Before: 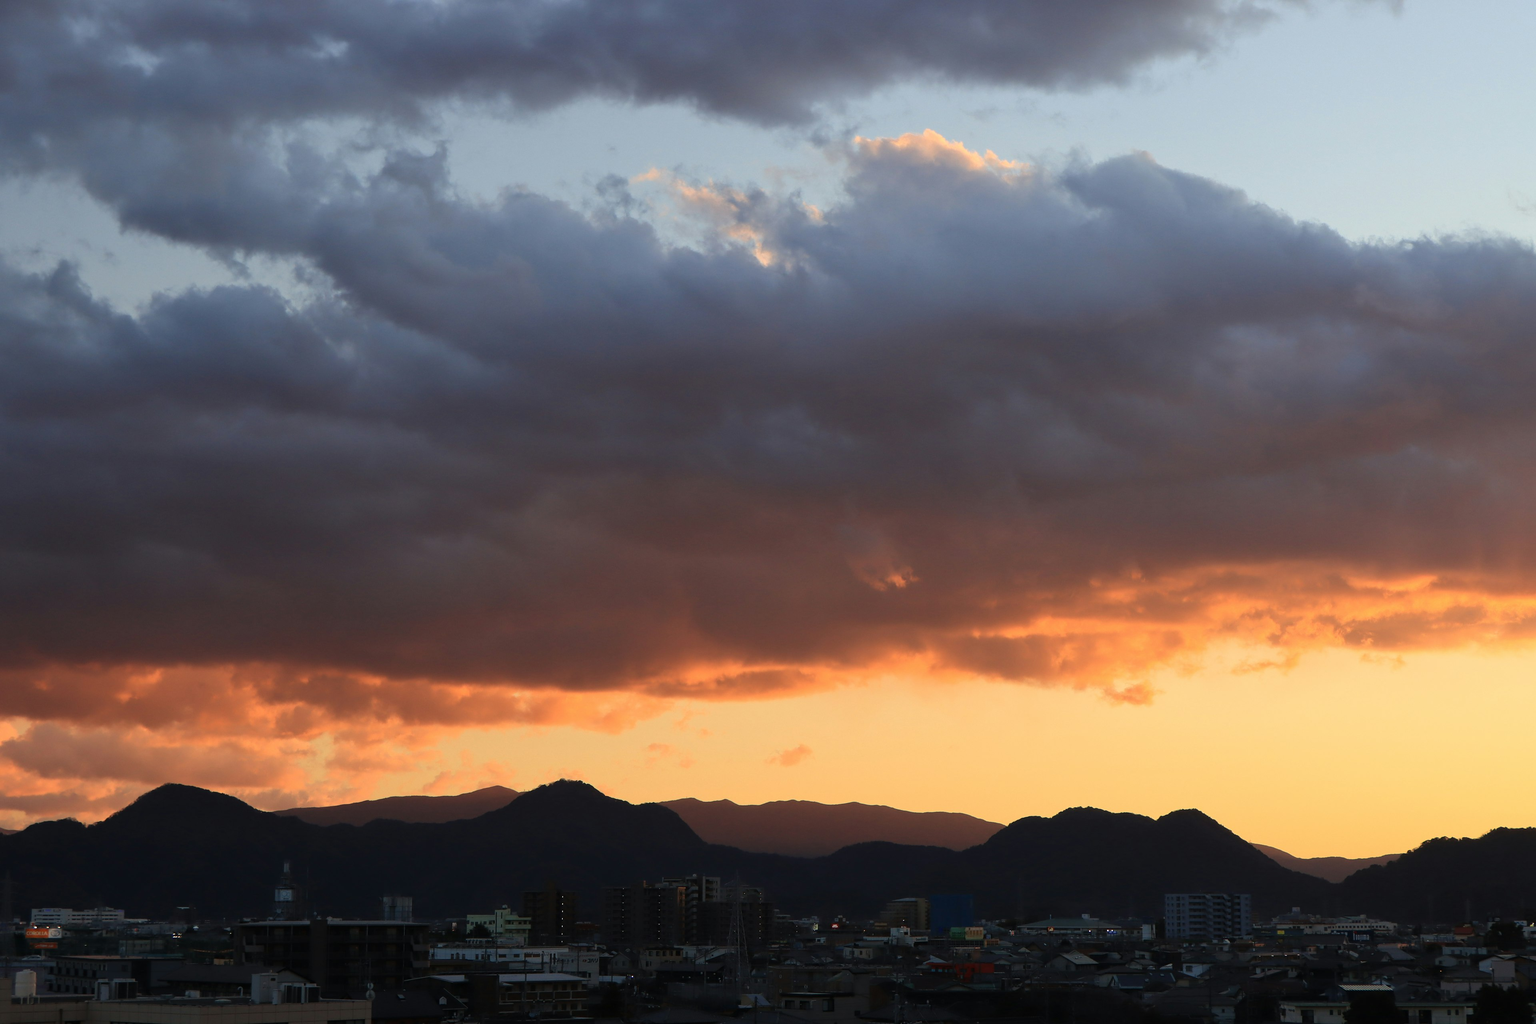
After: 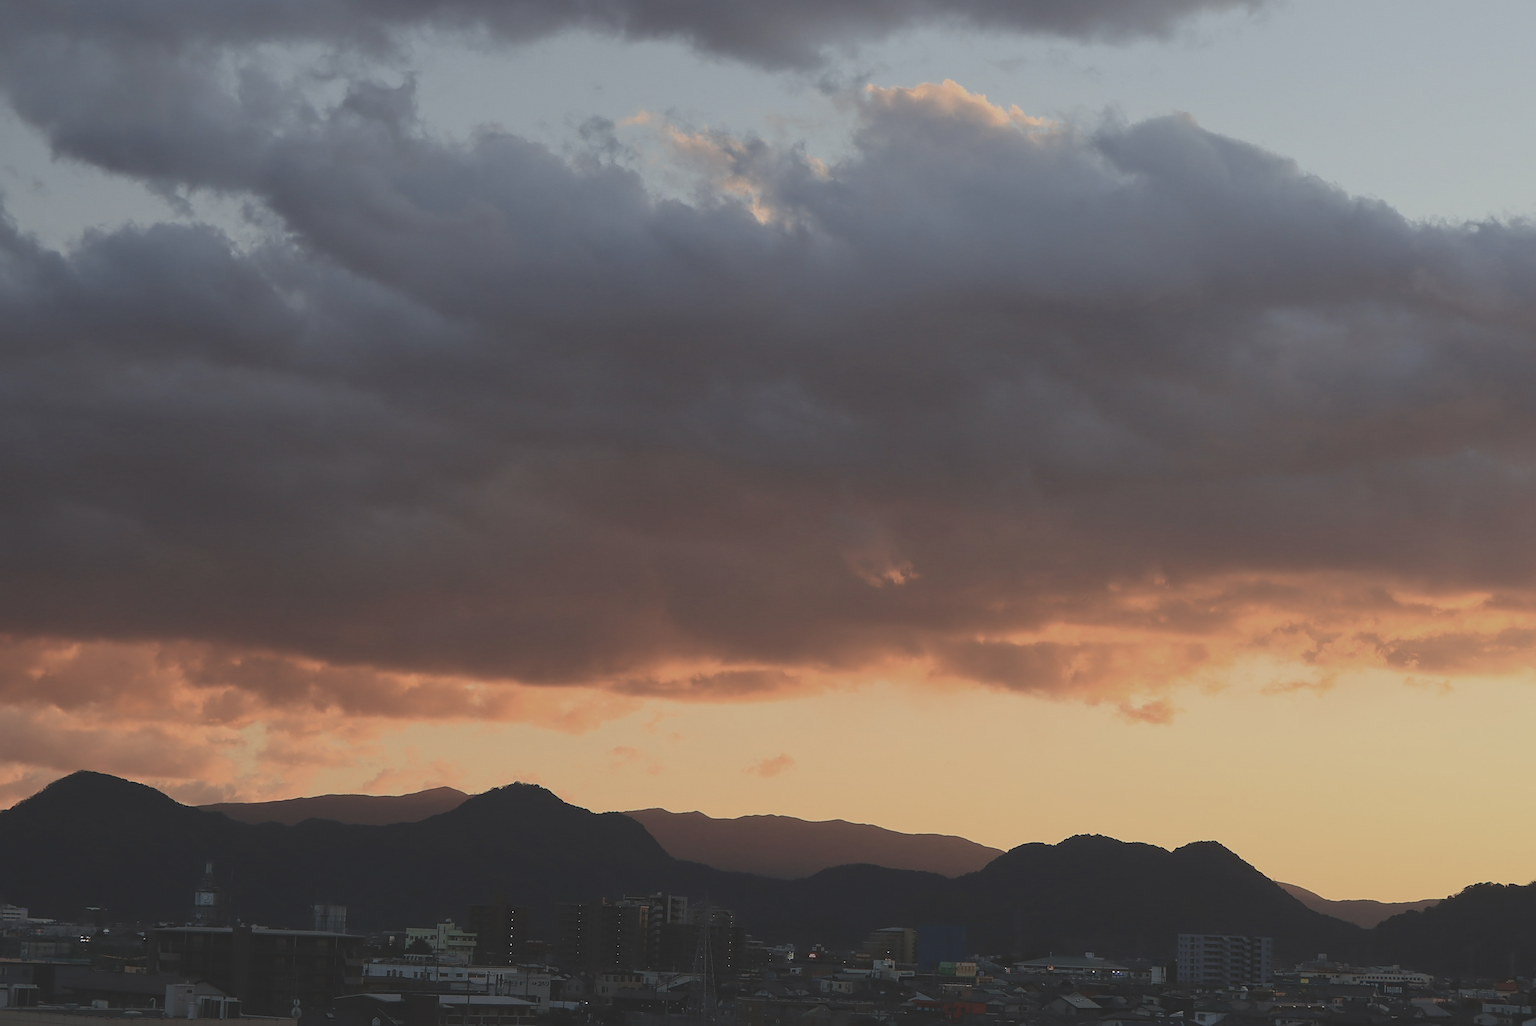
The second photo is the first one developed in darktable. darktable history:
crop and rotate: angle -2.14°, left 3.084%, top 3.83%, right 1.422%, bottom 0.431%
color balance rgb: power › chroma 0.236%, power › hue 63.04°, global offset › luminance 0.257%, perceptual saturation grading › global saturation 0.465%
exposure: exposure -0.15 EV, compensate highlight preservation false
sharpen: on, module defaults
contrast brightness saturation: contrast -0.255, saturation -0.421
